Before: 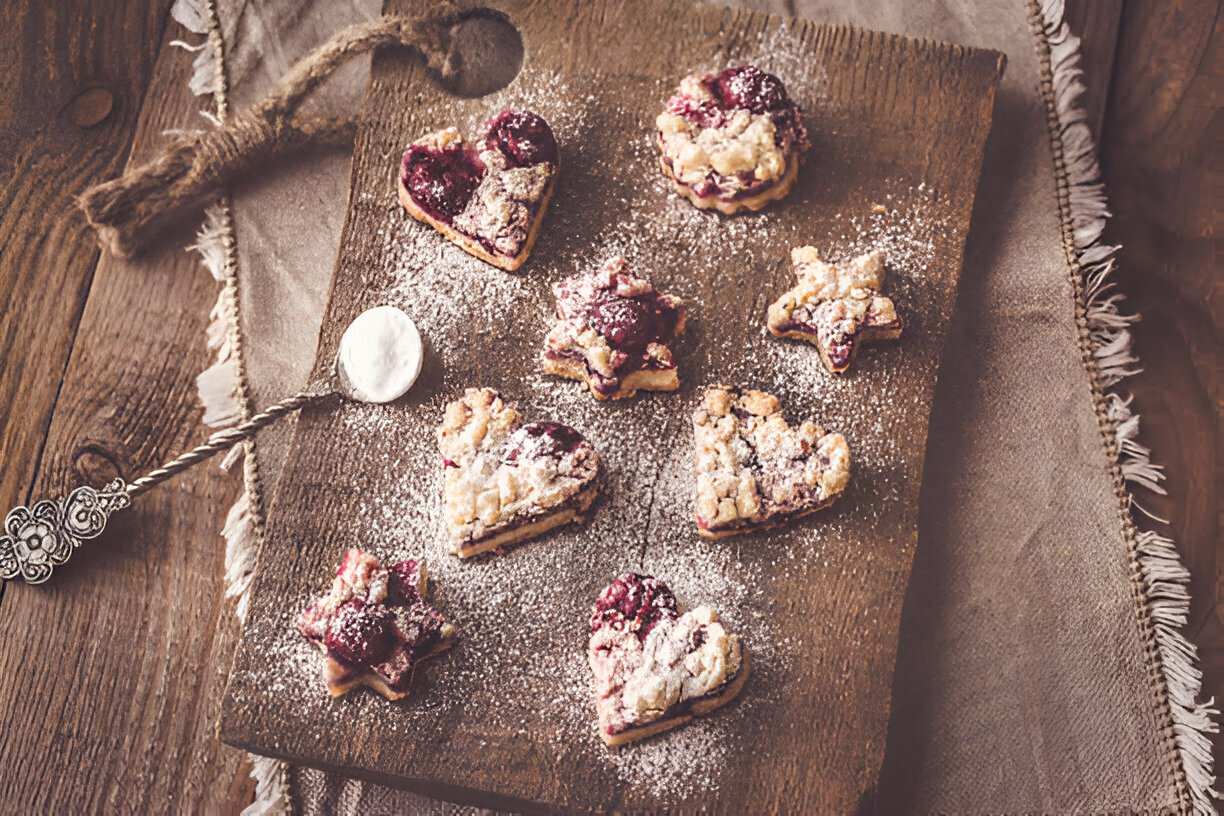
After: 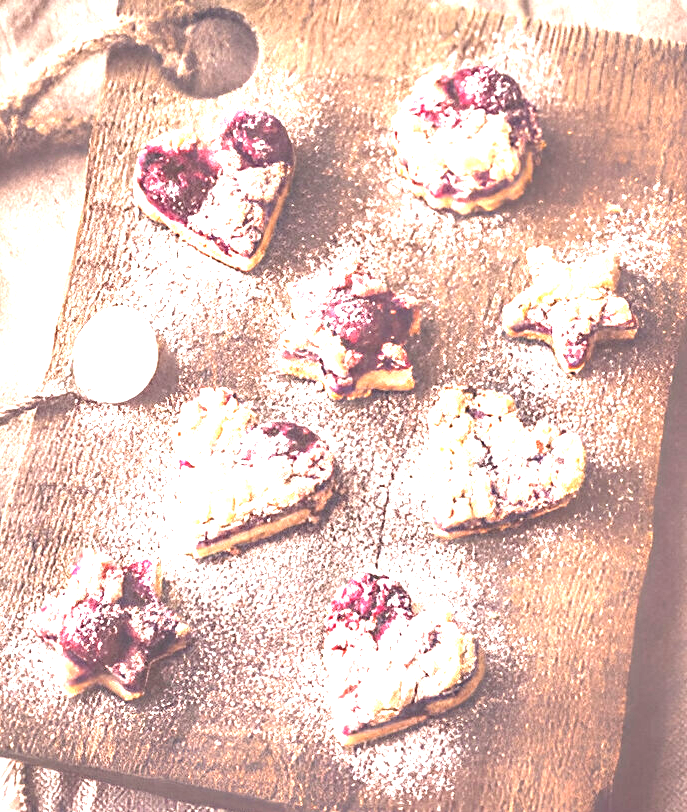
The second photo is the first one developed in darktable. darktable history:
crop: left 21.674%, right 22.086%
exposure: black level correction 0, exposure 2.138 EV, compensate exposure bias true, compensate highlight preservation false
